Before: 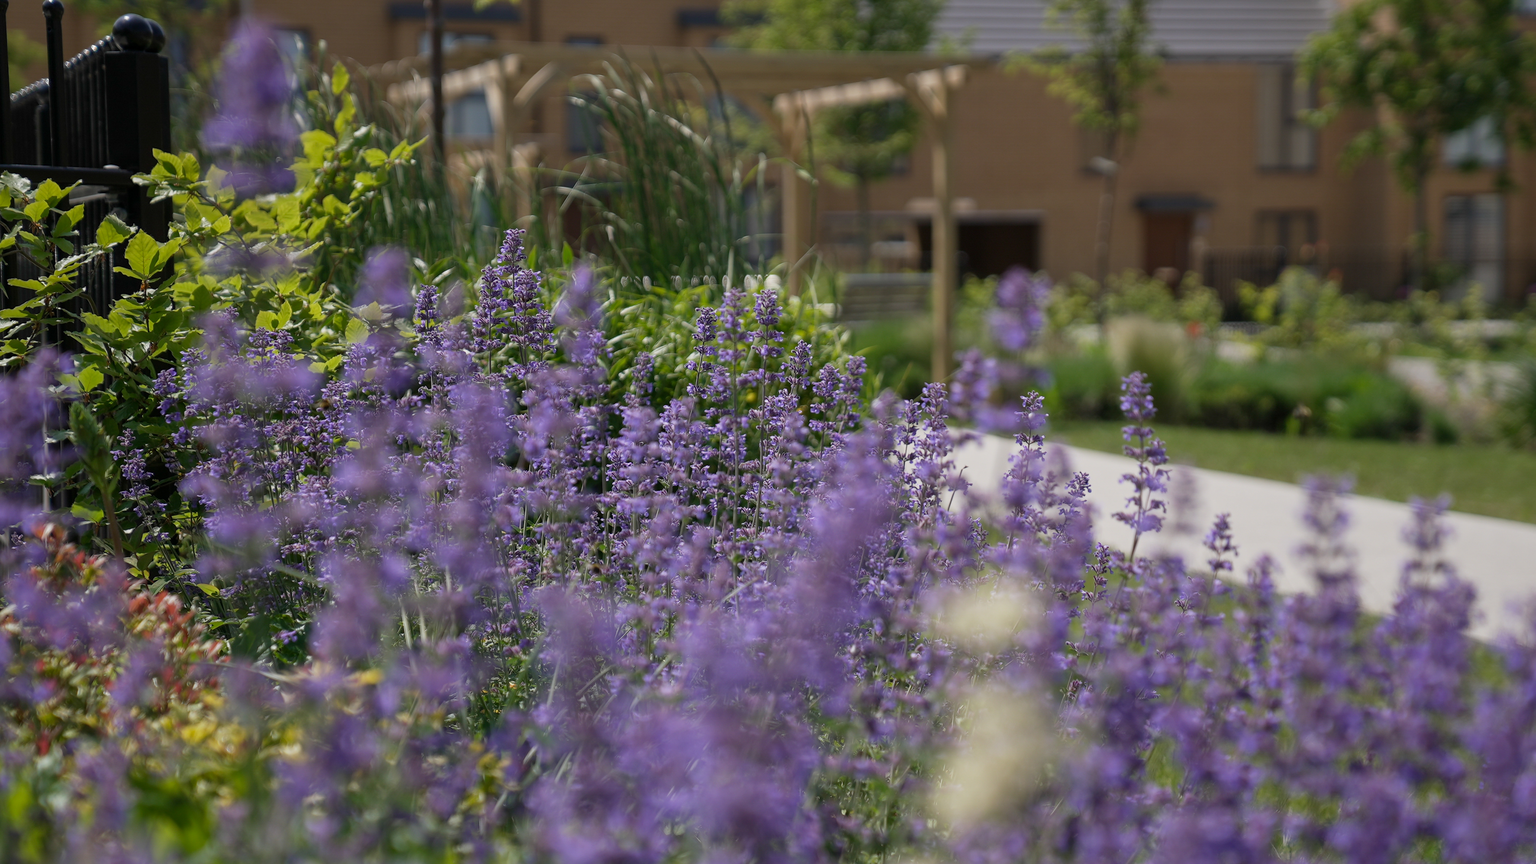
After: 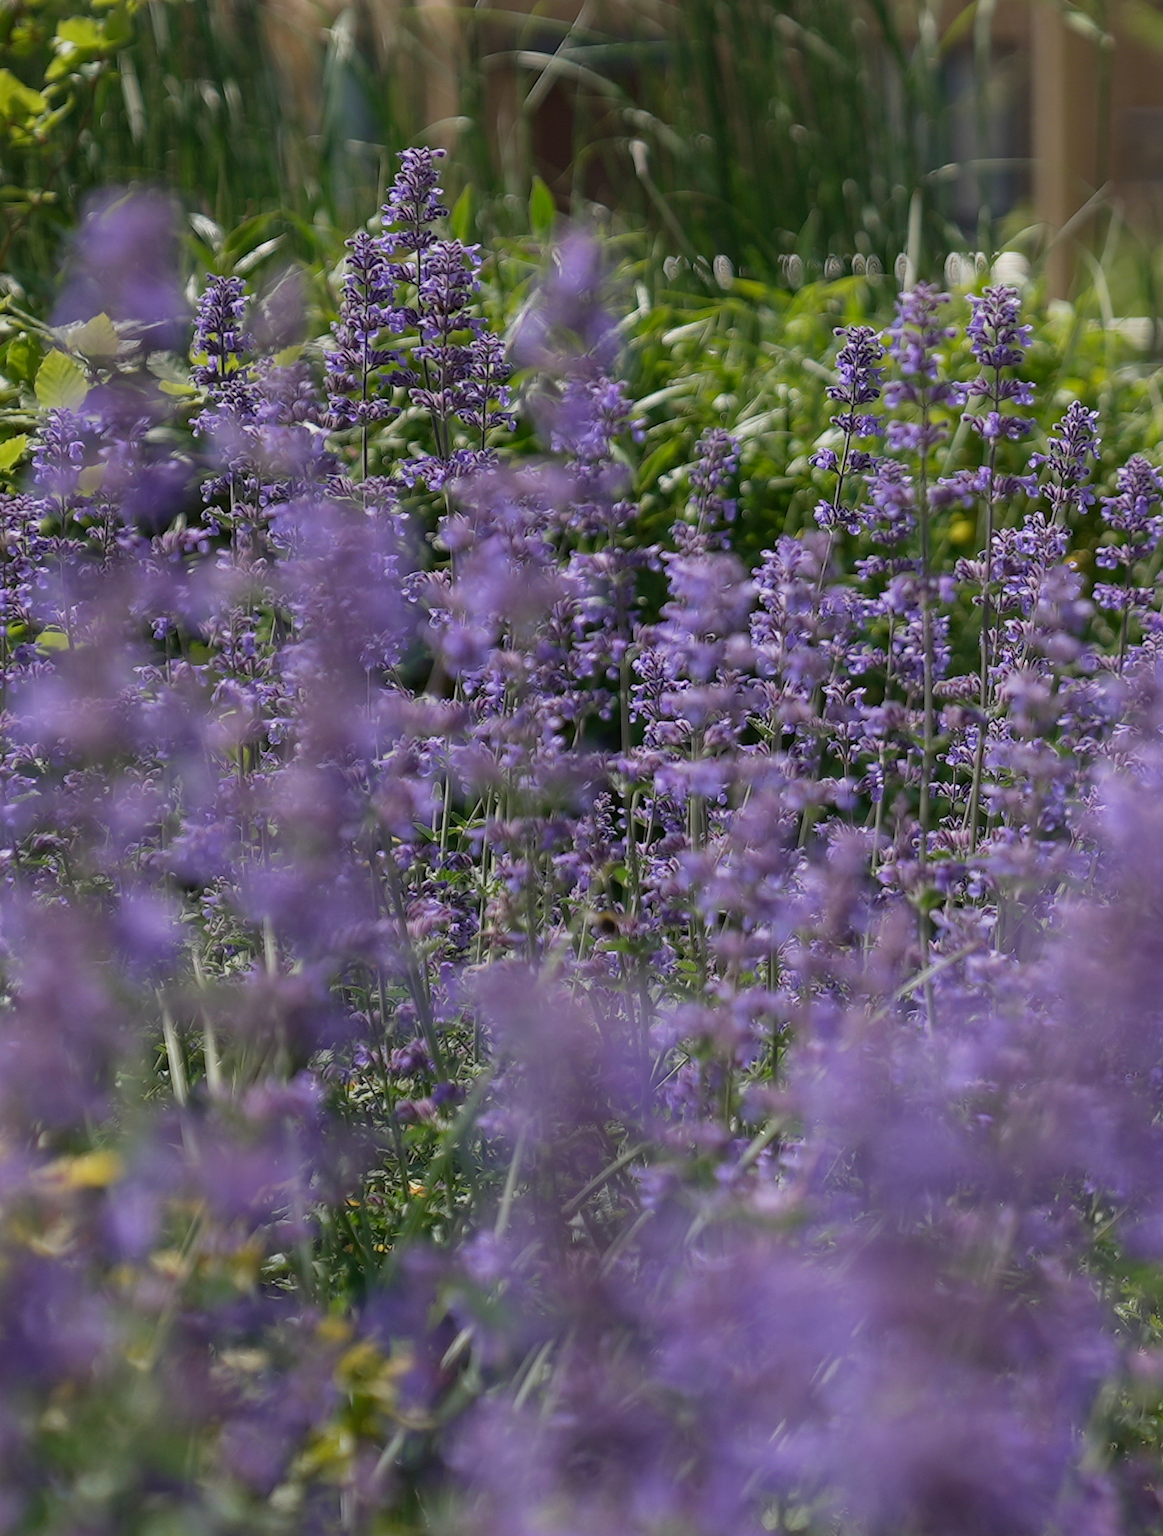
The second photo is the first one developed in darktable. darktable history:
crop and rotate: left 21.502%, top 19.031%, right 45.294%, bottom 2.998%
